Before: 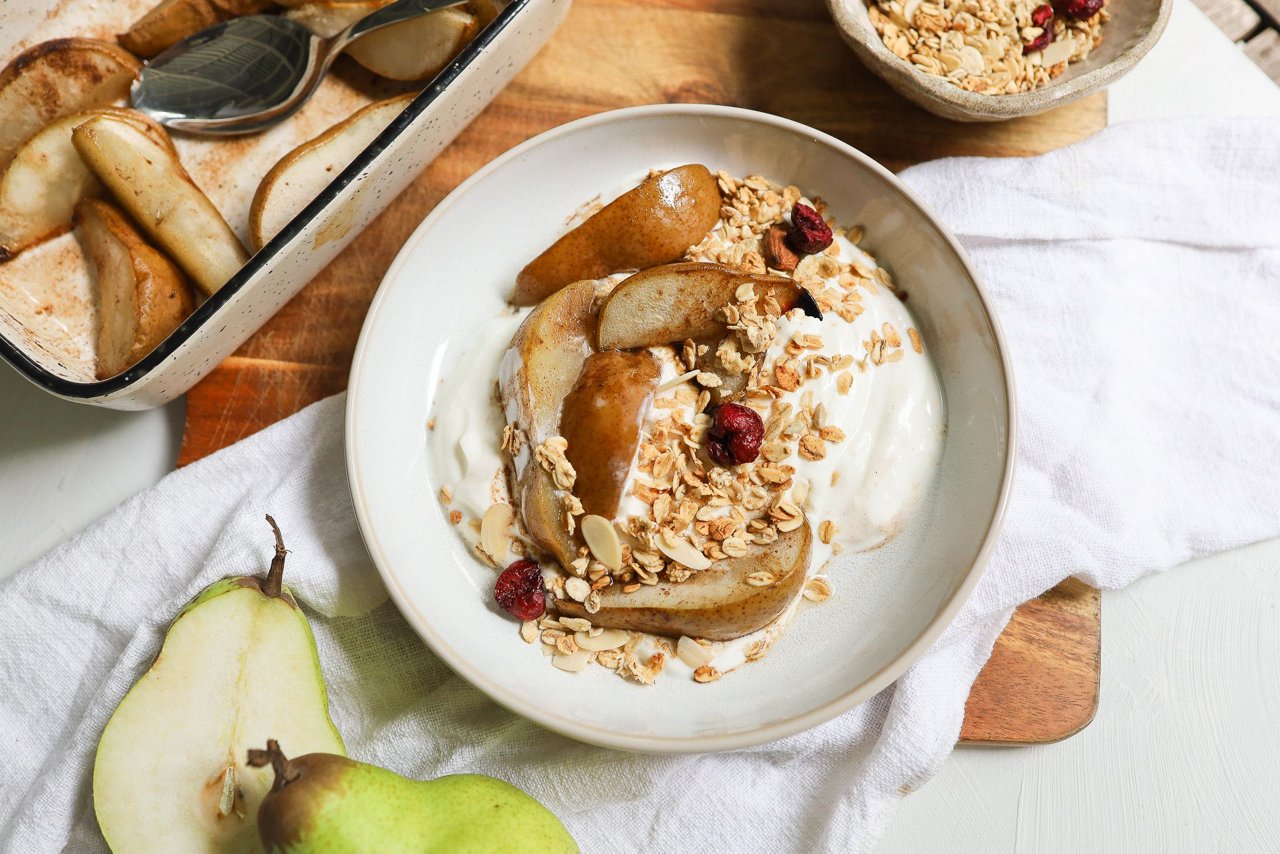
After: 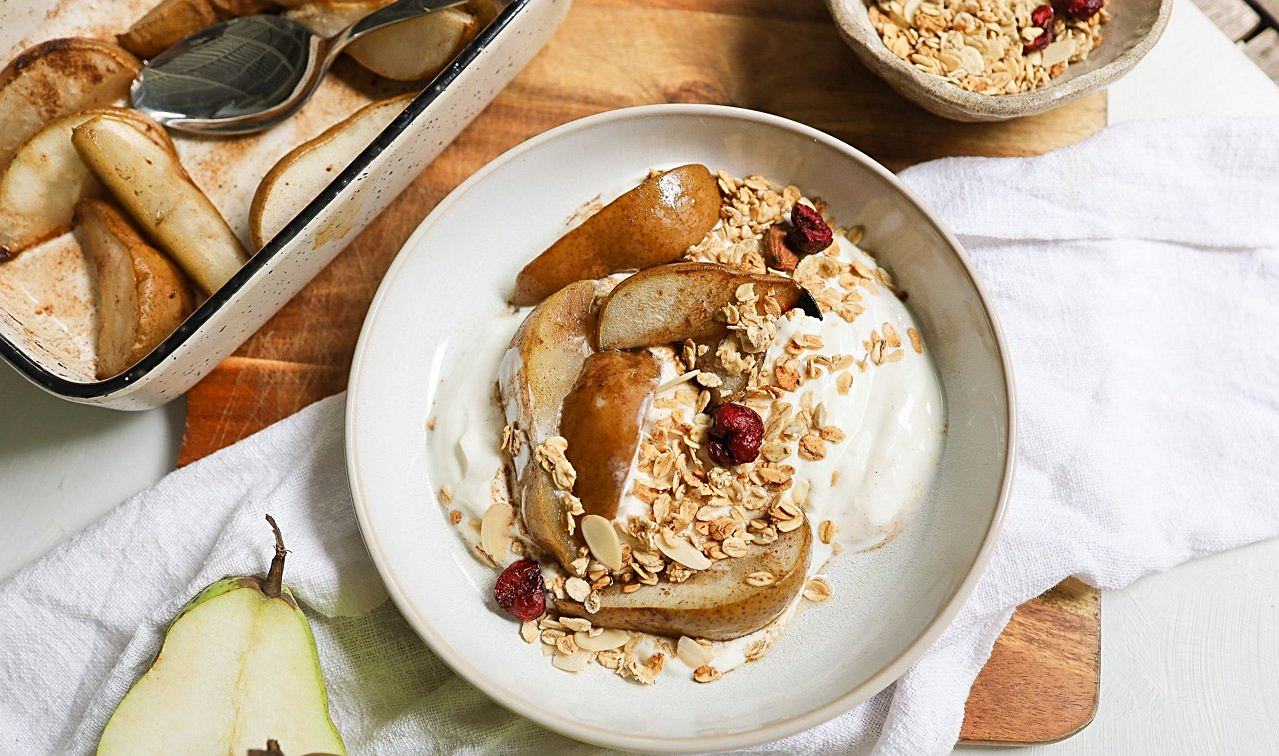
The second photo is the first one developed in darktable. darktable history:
crop and rotate: top 0%, bottom 11.417%
sharpen: on, module defaults
